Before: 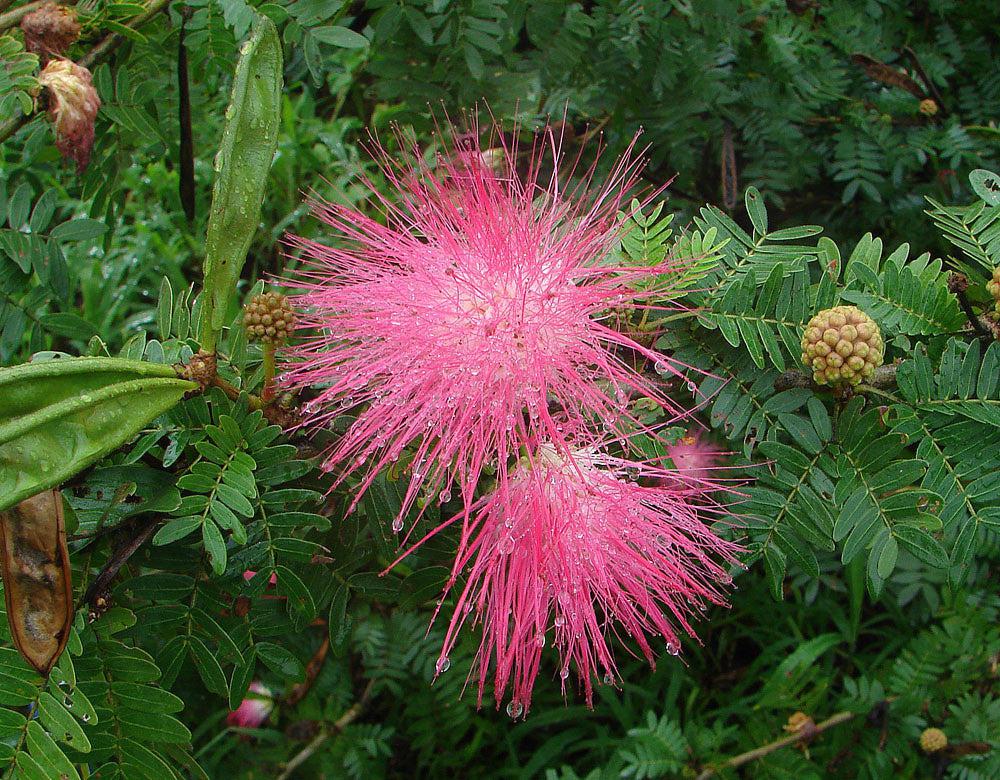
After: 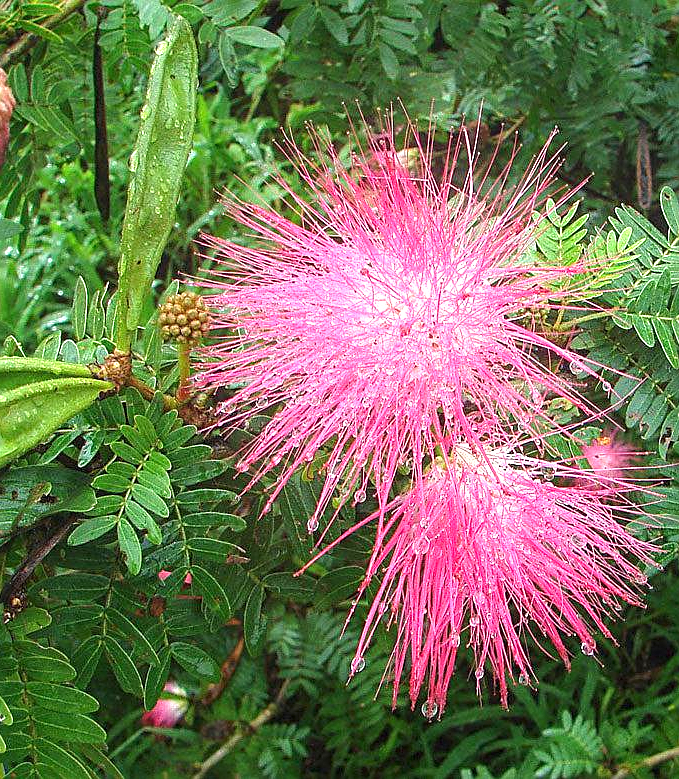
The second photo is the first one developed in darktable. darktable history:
sharpen: on, module defaults
exposure: exposure 1.155 EV, compensate highlight preservation false
crop and rotate: left 8.572%, right 23.476%
local contrast: detail 109%
